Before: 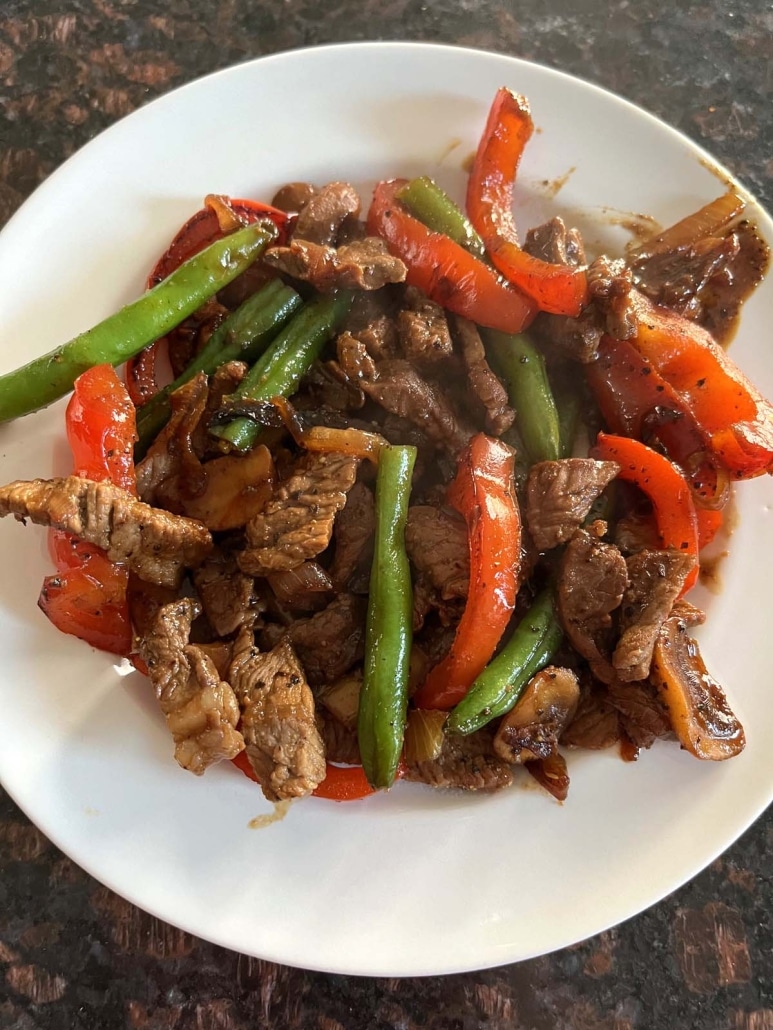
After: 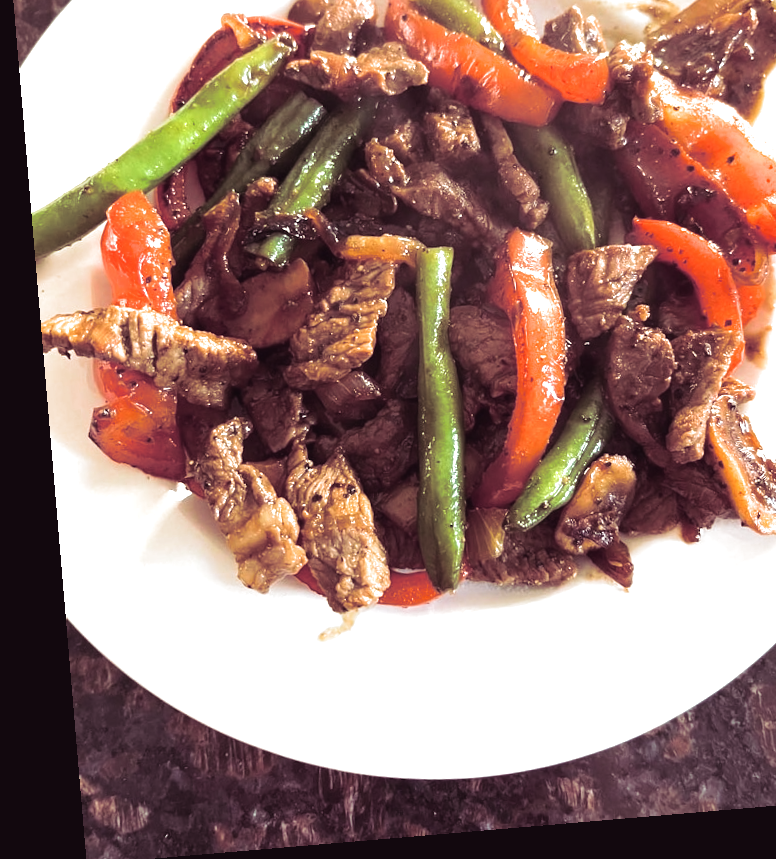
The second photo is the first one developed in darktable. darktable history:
rotate and perspective: rotation -4.86°, automatic cropping off
contrast brightness saturation: contrast -0.08, brightness -0.04, saturation -0.11
crop: top 20.916%, right 9.437%, bottom 0.316%
split-toning: shadows › hue 316.8°, shadows › saturation 0.47, highlights › hue 201.6°, highlights › saturation 0, balance -41.97, compress 28.01%
tone equalizer: -8 EV -0.417 EV, -7 EV -0.389 EV, -6 EV -0.333 EV, -5 EV -0.222 EV, -3 EV 0.222 EV, -2 EV 0.333 EV, -1 EV 0.389 EV, +0 EV 0.417 EV, edges refinement/feathering 500, mask exposure compensation -1.57 EV, preserve details no
exposure: black level correction 0, exposure 0.9 EV, compensate highlight preservation false
